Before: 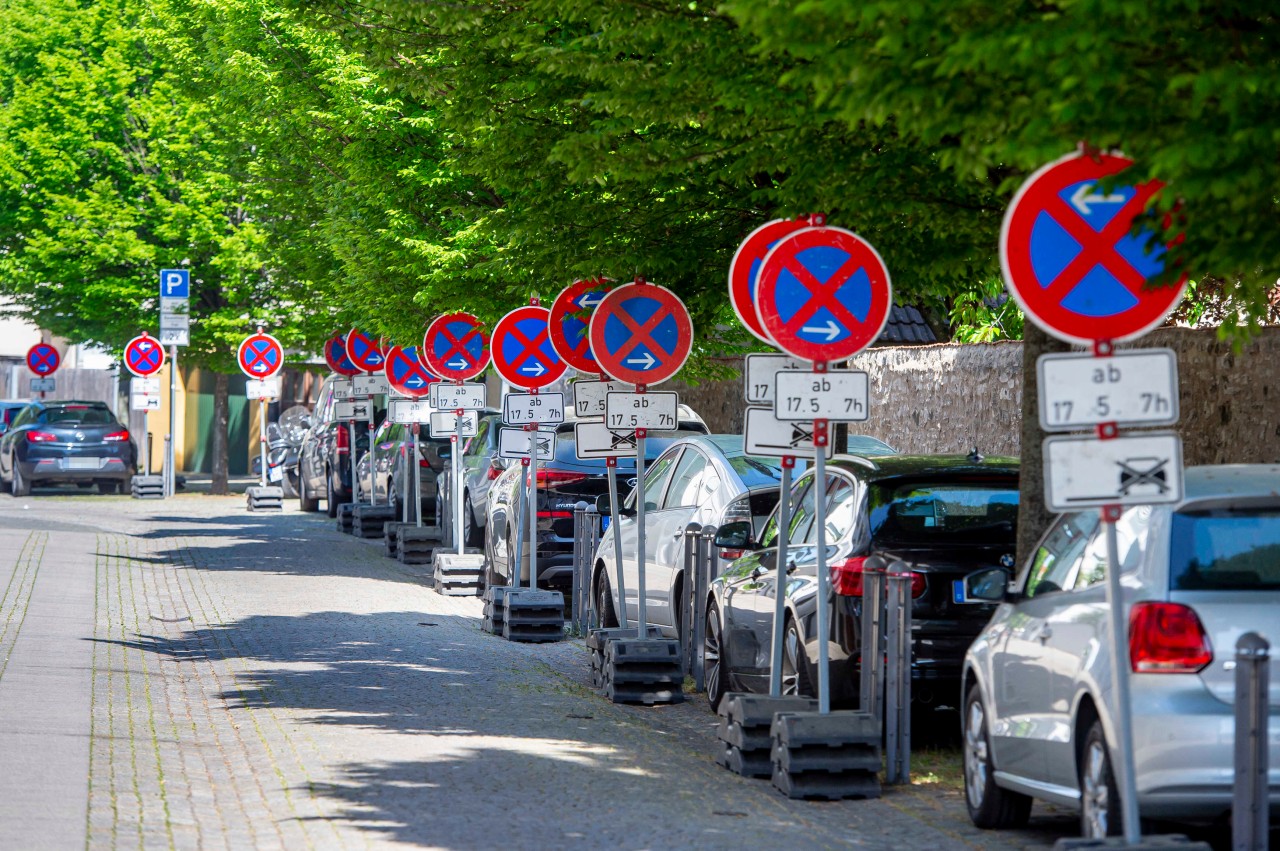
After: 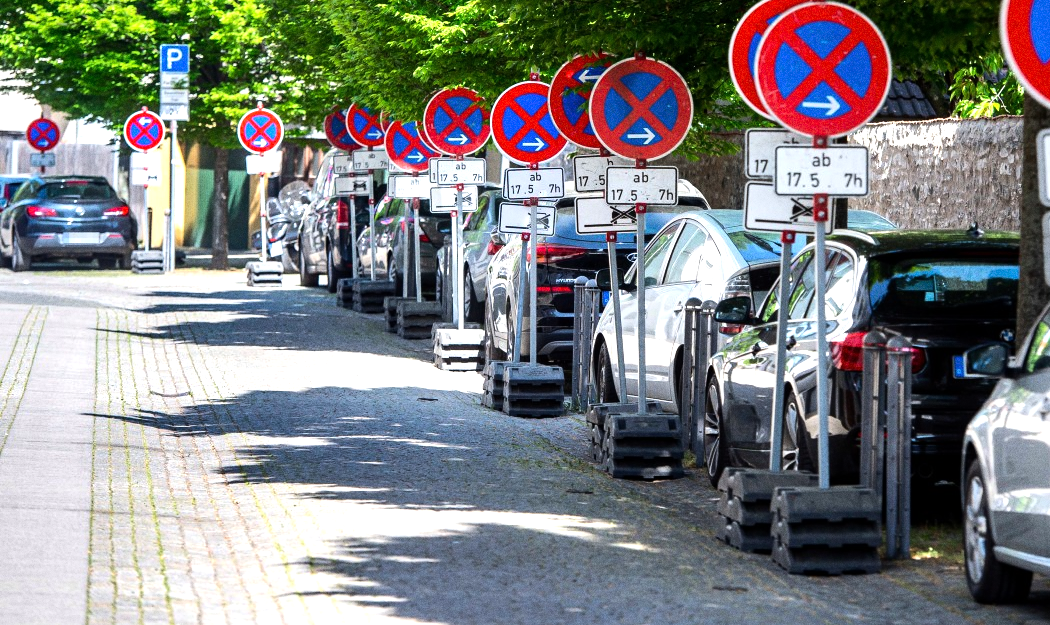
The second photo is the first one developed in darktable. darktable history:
crop: top 26.531%, right 17.959%
grain: on, module defaults
tone equalizer: -8 EV -0.75 EV, -7 EV -0.7 EV, -6 EV -0.6 EV, -5 EV -0.4 EV, -3 EV 0.4 EV, -2 EV 0.6 EV, -1 EV 0.7 EV, +0 EV 0.75 EV, edges refinement/feathering 500, mask exposure compensation -1.57 EV, preserve details no
